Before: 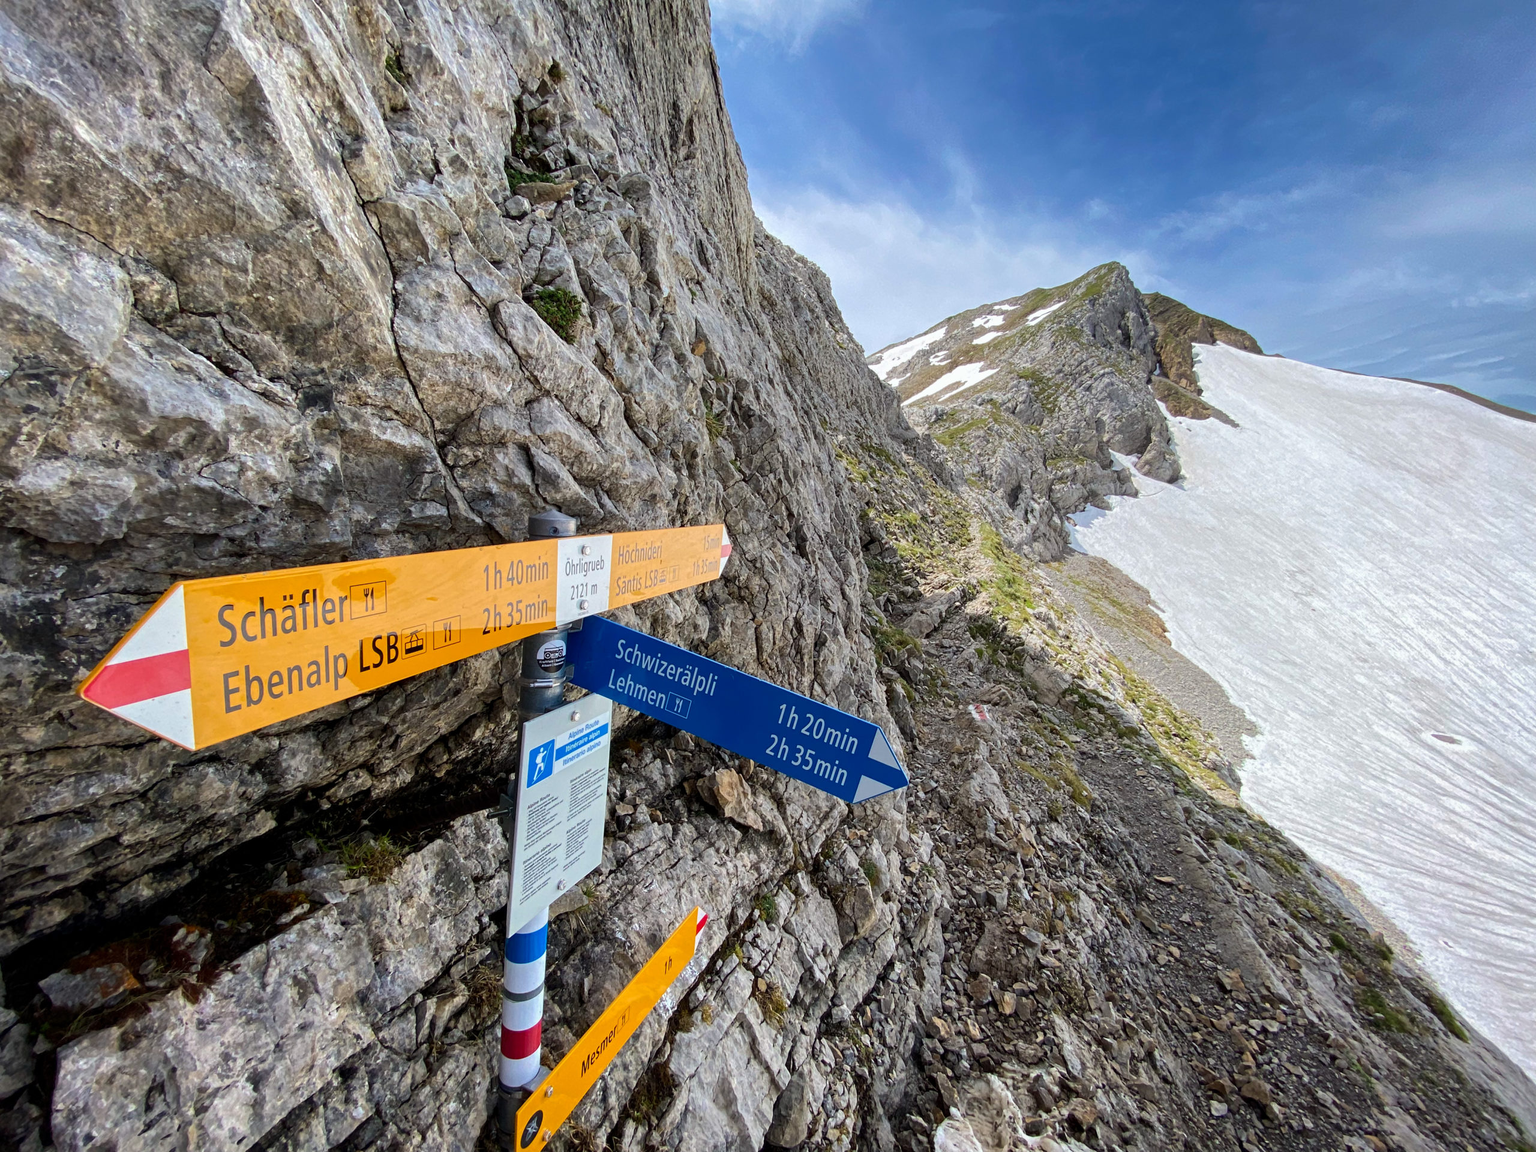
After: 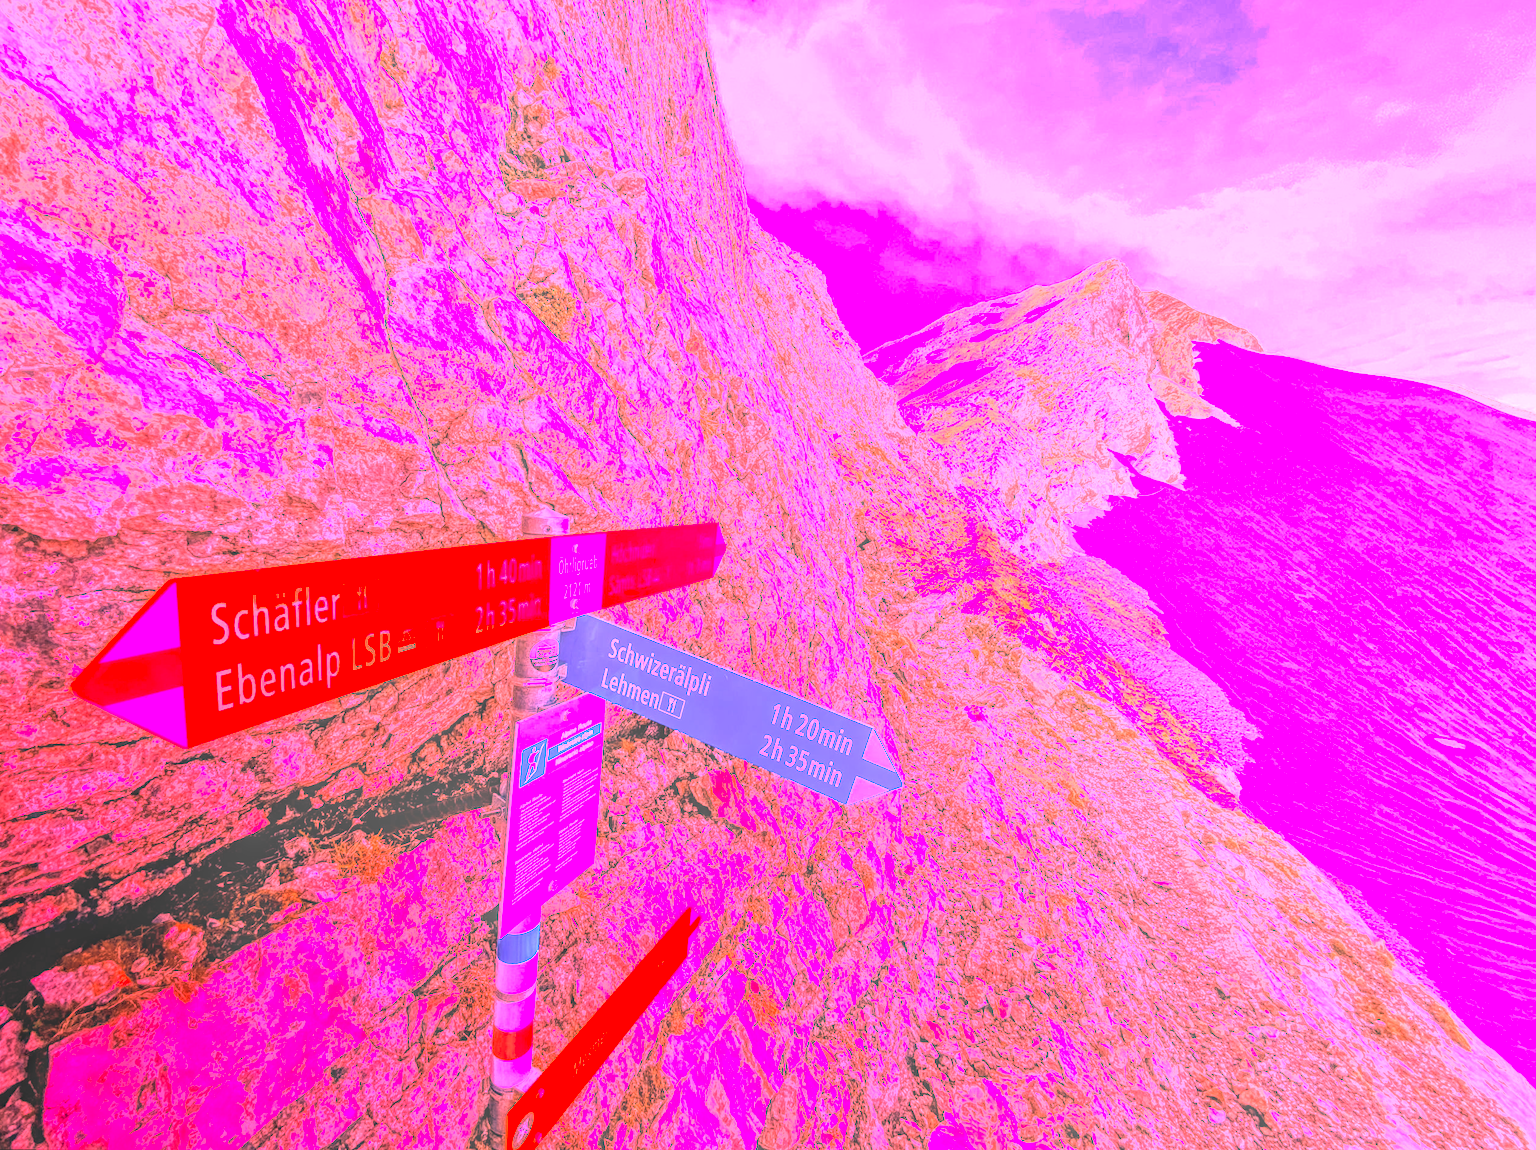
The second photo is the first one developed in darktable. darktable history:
white balance: red 4.26, blue 1.802
local contrast: highlights 20%, shadows 30%, detail 200%, midtone range 0.2
rotate and perspective: rotation 0.192°, lens shift (horizontal) -0.015, crop left 0.005, crop right 0.996, crop top 0.006, crop bottom 0.99
